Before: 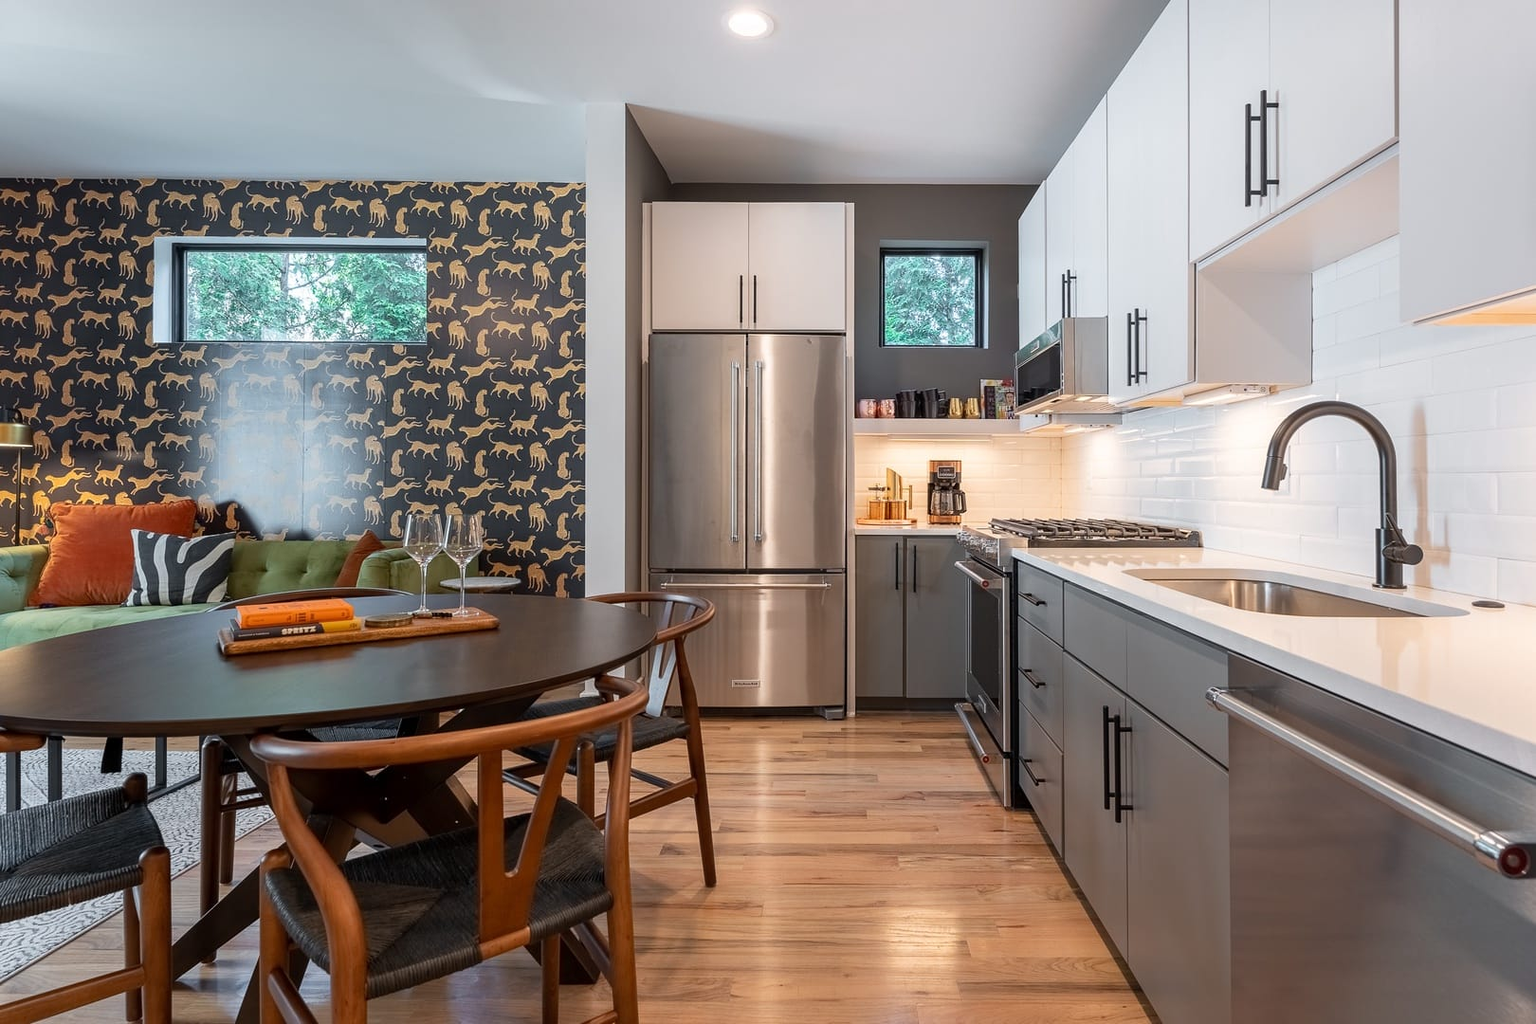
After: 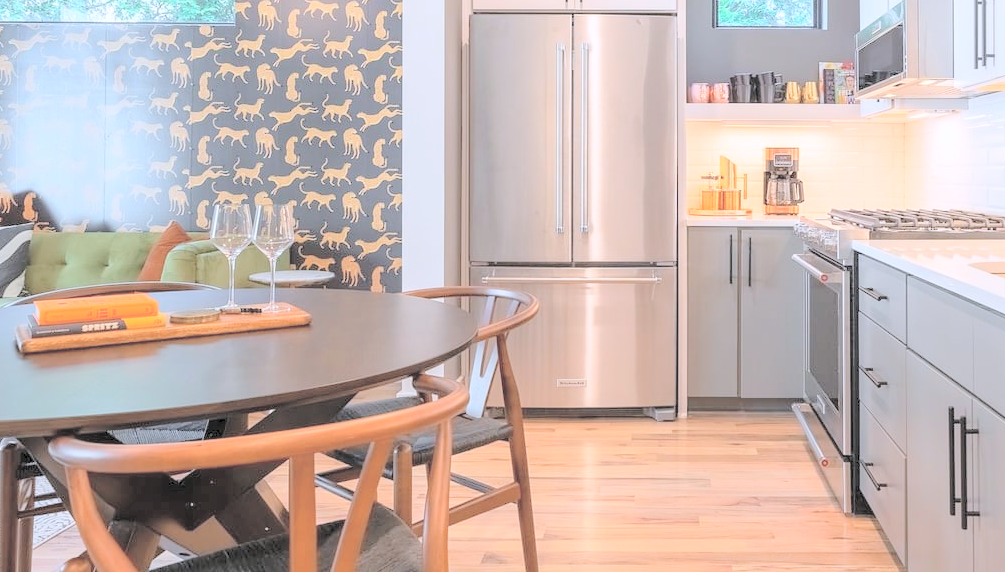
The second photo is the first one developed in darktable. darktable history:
contrast brightness saturation: brightness 0.992
tone curve: curves: ch0 [(0, 0) (0.003, 0.003) (0.011, 0.011) (0.025, 0.025) (0.044, 0.044) (0.069, 0.069) (0.1, 0.099) (0.136, 0.135) (0.177, 0.177) (0.224, 0.224) (0.277, 0.276) (0.335, 0.334) (0.399, 0.398) (0.468, 0.467) (0.543, 0.565) (0.623, 0.641) (0.709, 0.723) (0.801, 0.81) (0.898, 0.902) (1, 1)], color space Lab, independent channels, preserve colors none
crop: left 13.279%, top 31.364%, right 24.624%, bottom 15.586%
color calibration: illuminant as shot in camera, x 0.358, y 0.373, temperature 4628.91 K
color zones: curves: ch1 [(0, 0.523) (0.143, 0.545) (0.286, 0.52) (0.429, 0.506) (0.571, 0.503) (0.714, 0.503) (0.857, 0.508) (1, 0.523)]
